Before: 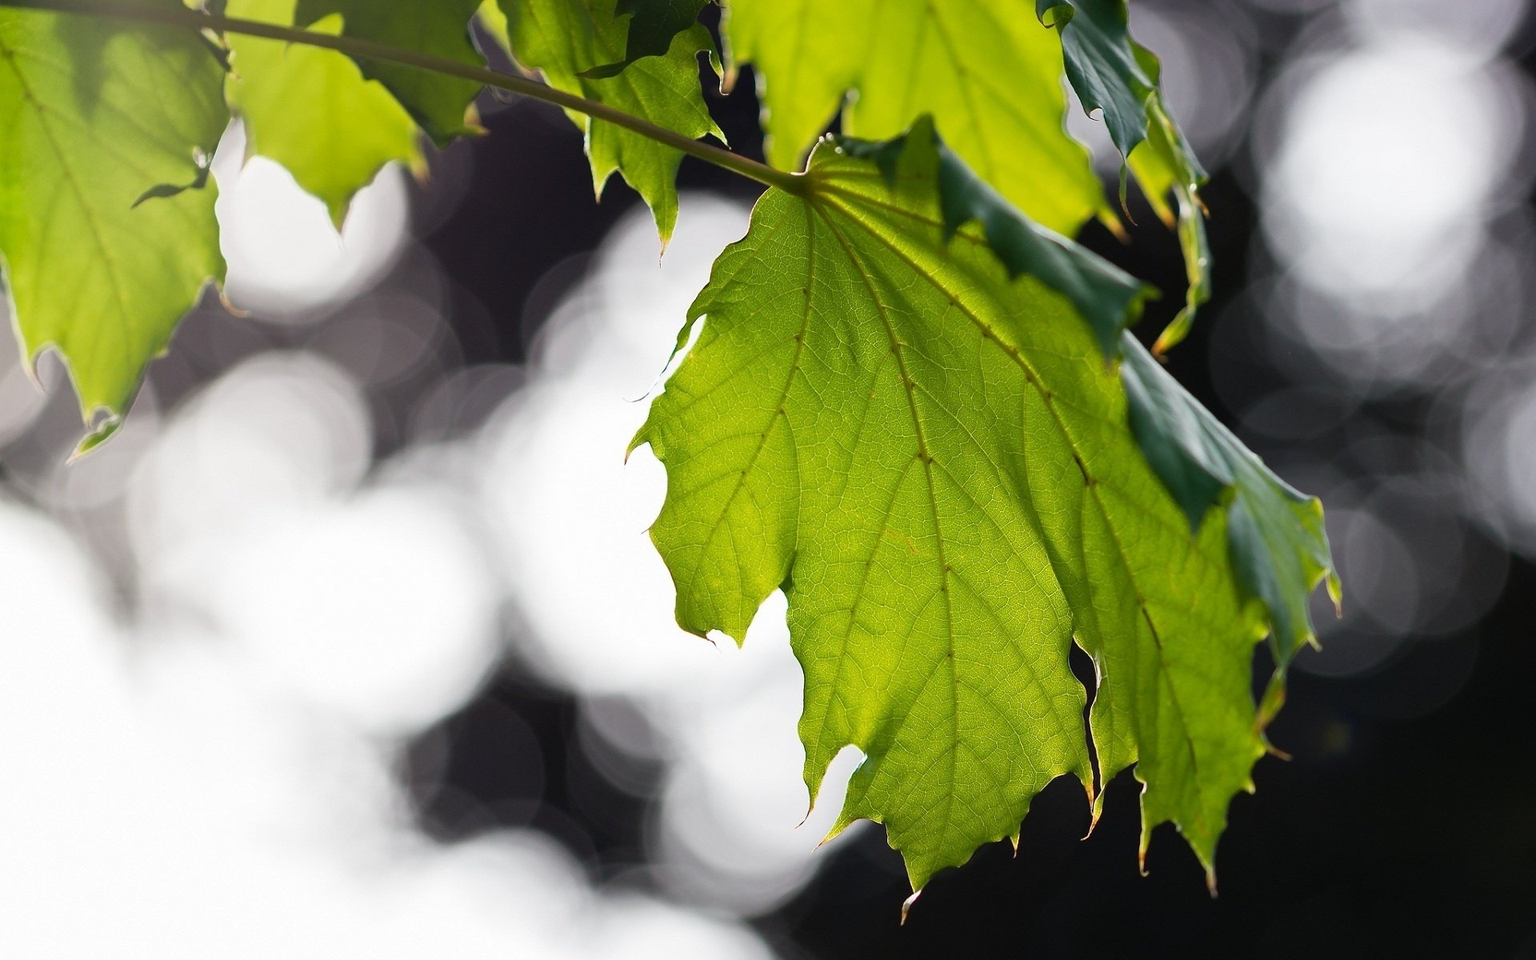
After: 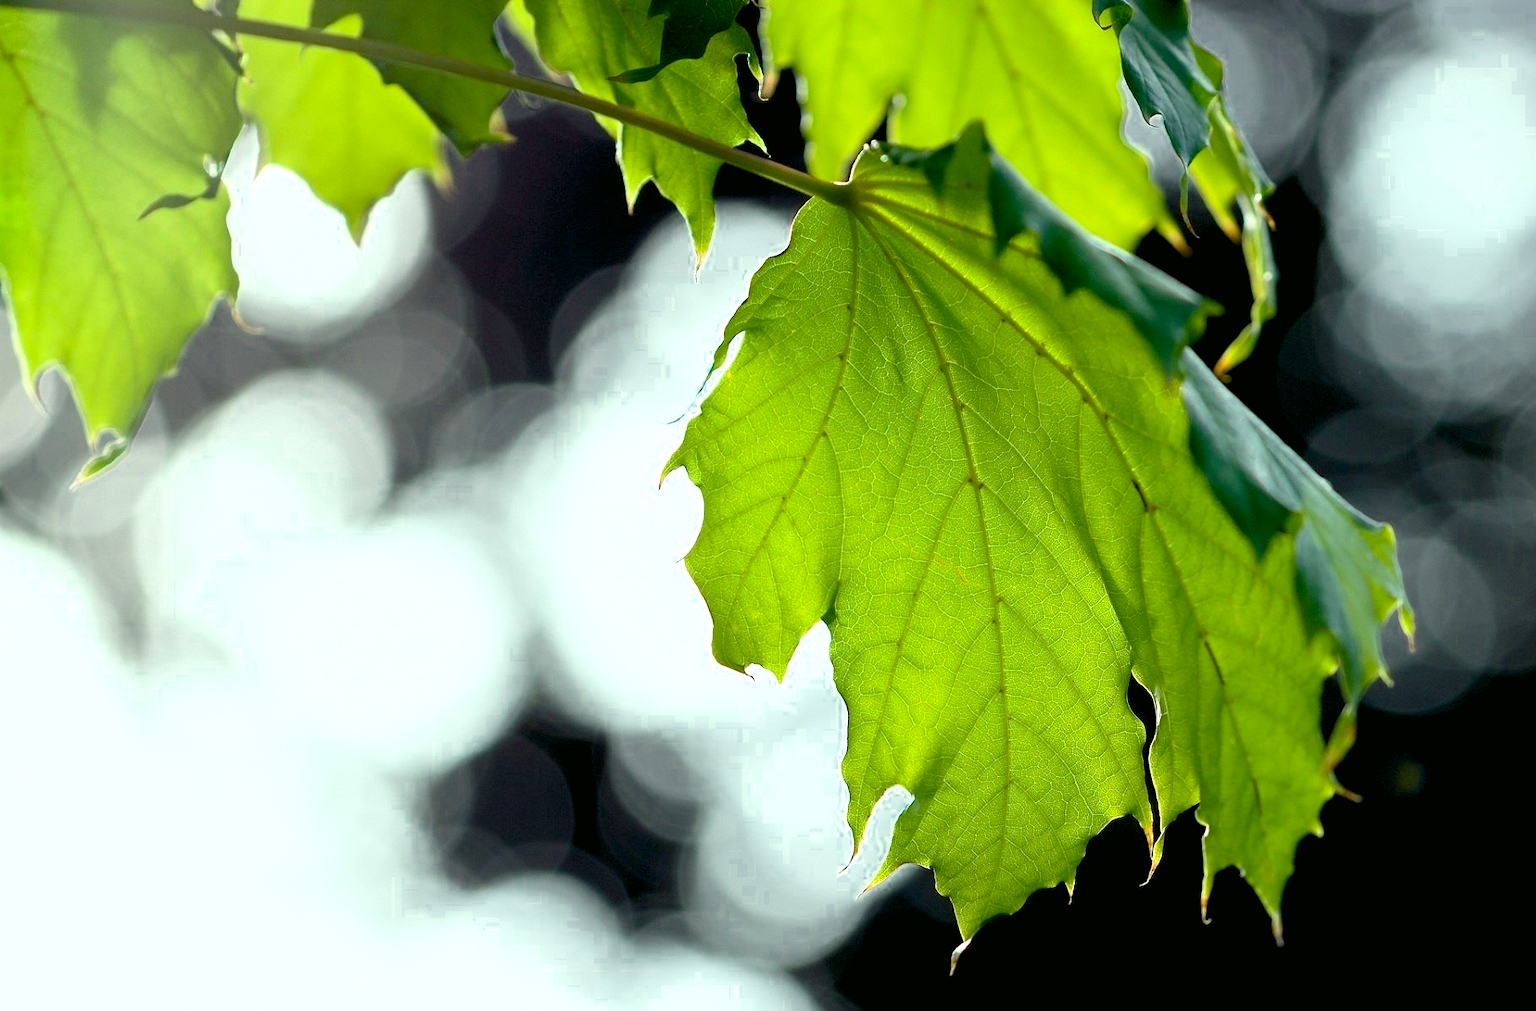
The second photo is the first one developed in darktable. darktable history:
exposure: black level correction 0.005, exposure 0.004 EV, compensate exposure bias true, compensate highlight preservation false
crop and rotate: right 5.132%
tone curve: curves: ch0 [(0, 0) (0.004, 0.008) (0.077, 0.156) (0.169, 0.29) (0.774, 0.774) (1, 1)], preserve colors none
color correction: highlights a* -7.58, highlights b* 1.14, shadows a* -3.25, saturation 1.41
contrast brightness saturation: contrast 0.143
color zones: curves: ch0 [(0, 0.497) (0.143, 0.5) (0.286, 0.5) (0.429, 0.483) (0.571, 0.116) (0.714, -0.006) (0.857, 0.28) (1, 0.497)]
levels: levels [0.052, 0.496, 0.908]
